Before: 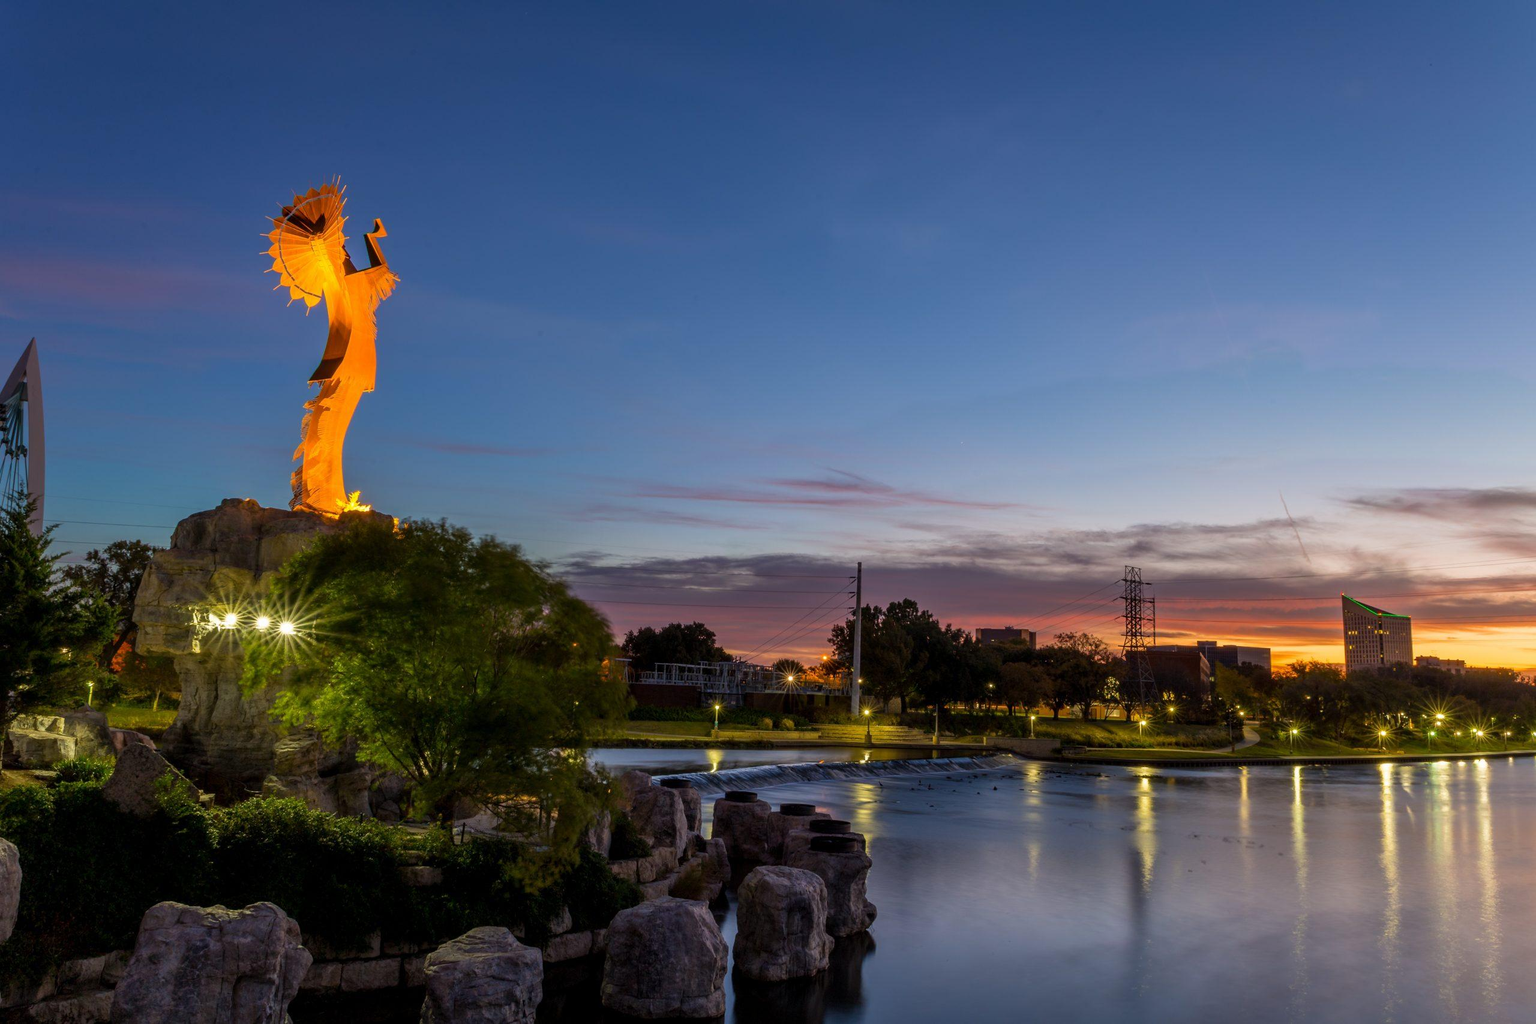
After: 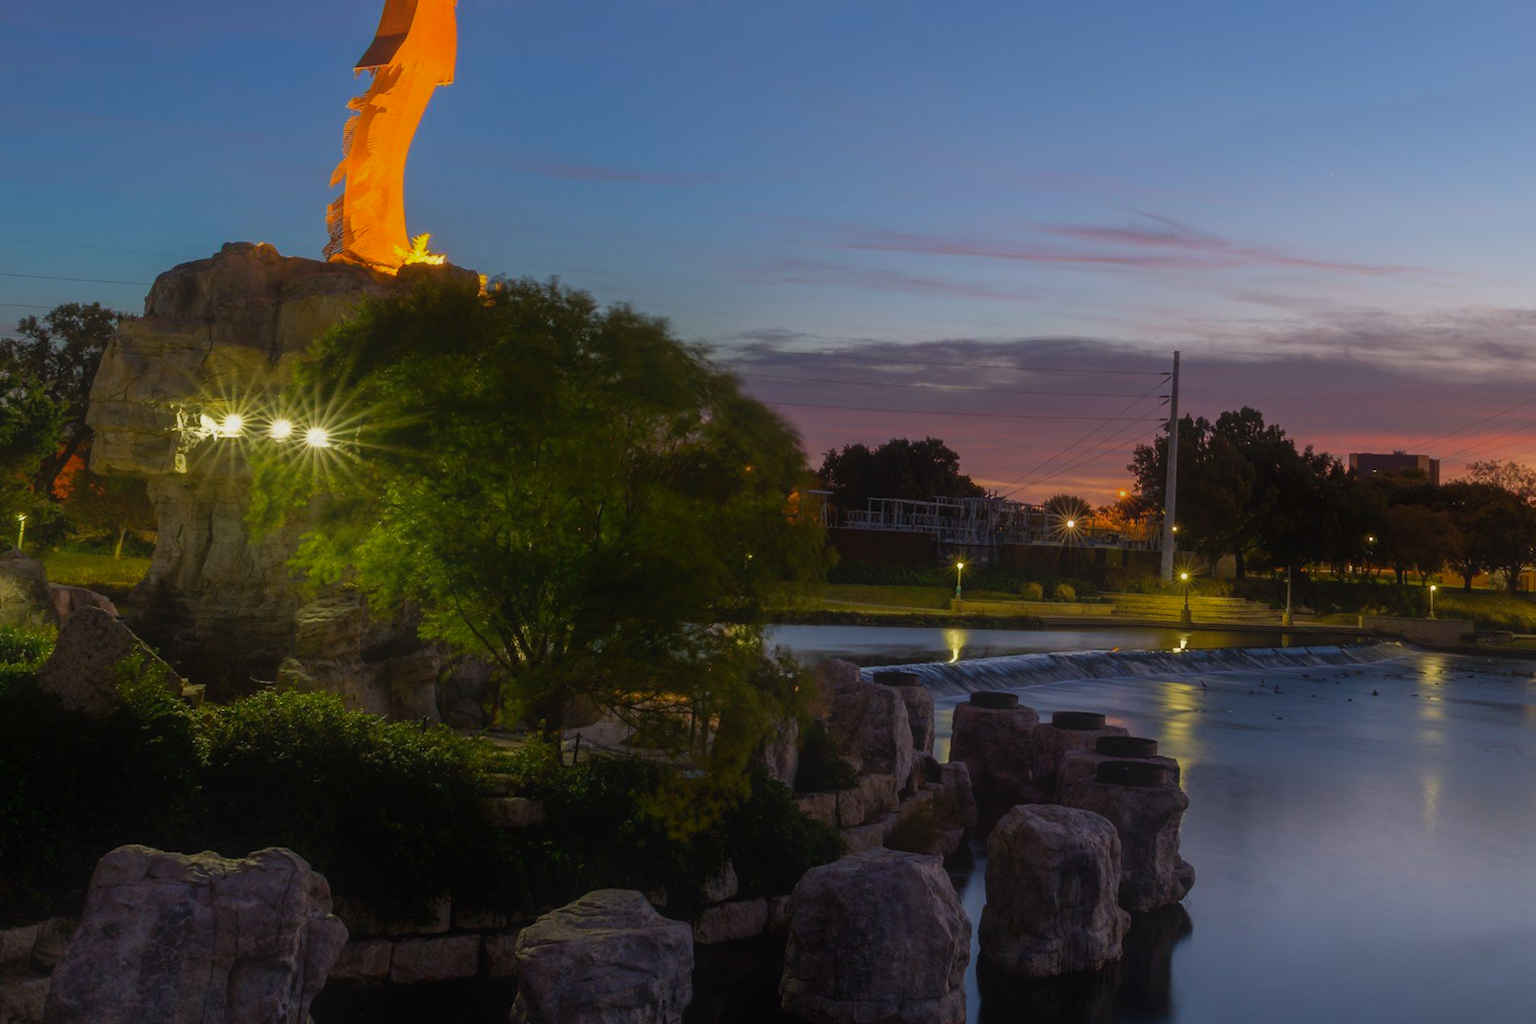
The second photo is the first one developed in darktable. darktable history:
contrast equalizer: octaves 7, y [[0.6 ×6], [0.55 ×6], [0 ×6], [0 ×6], [0 ×6]], mix -1
crop and rotate: angle -0.82°, left 3.85%, top 31.828%, right 27.992%
